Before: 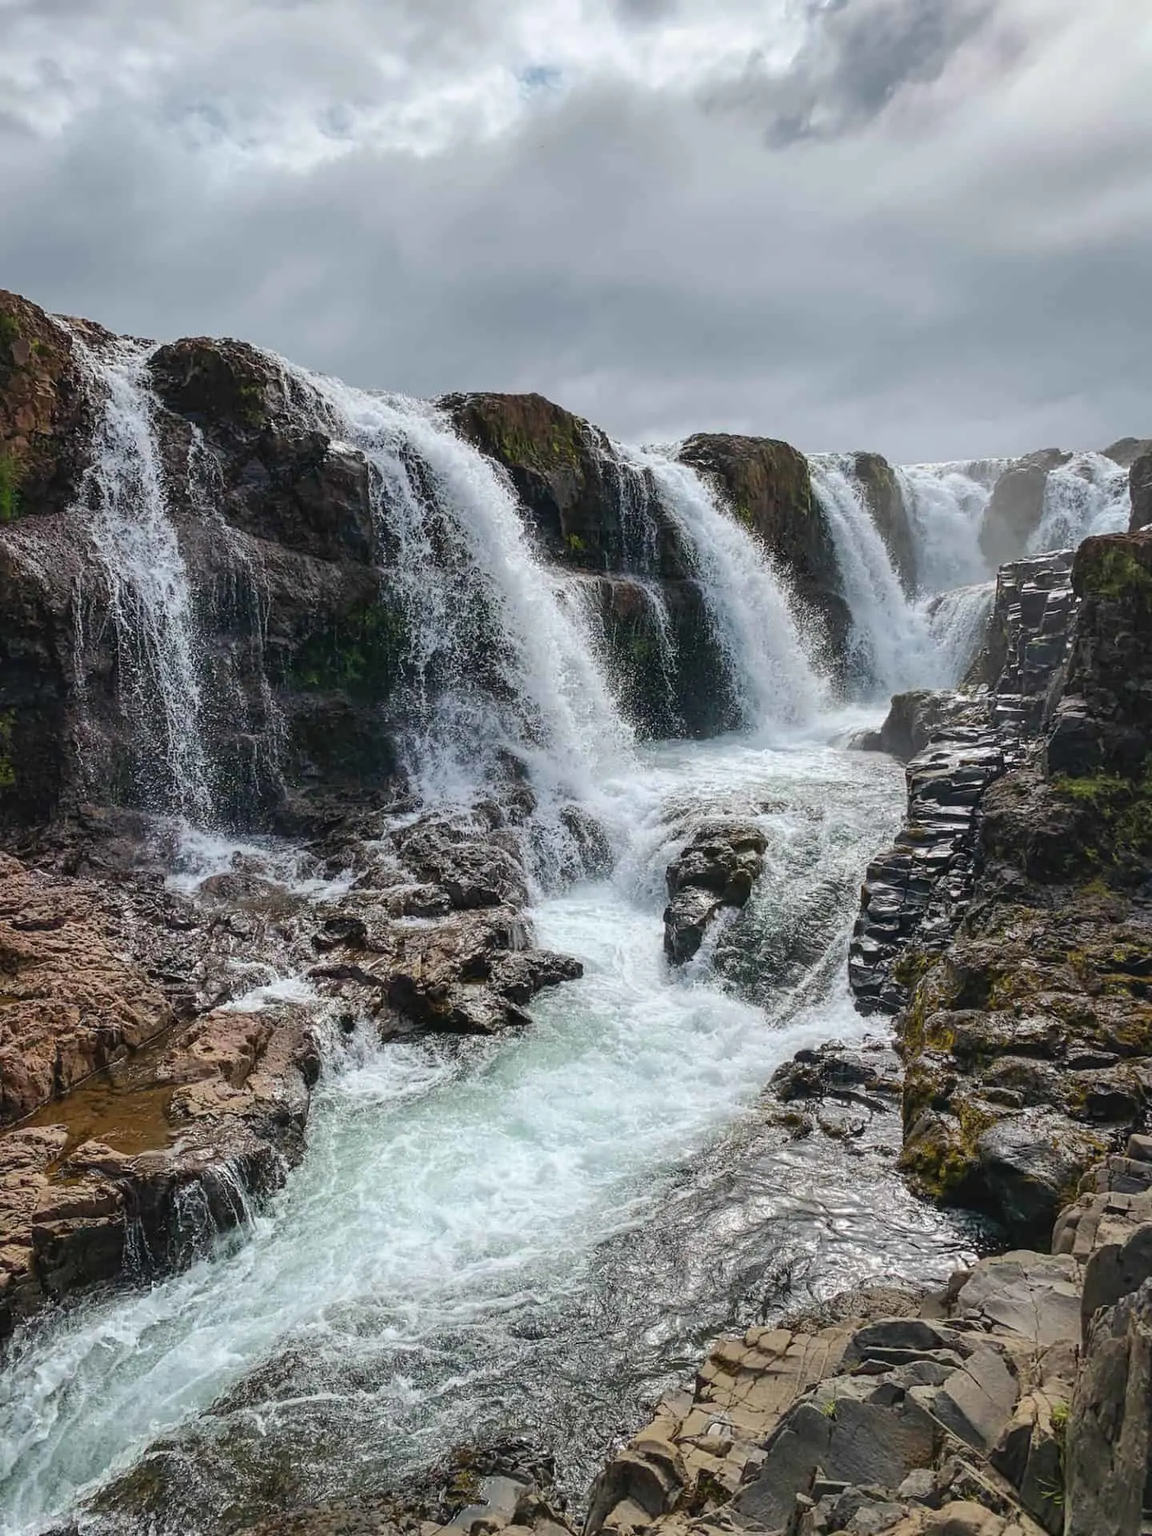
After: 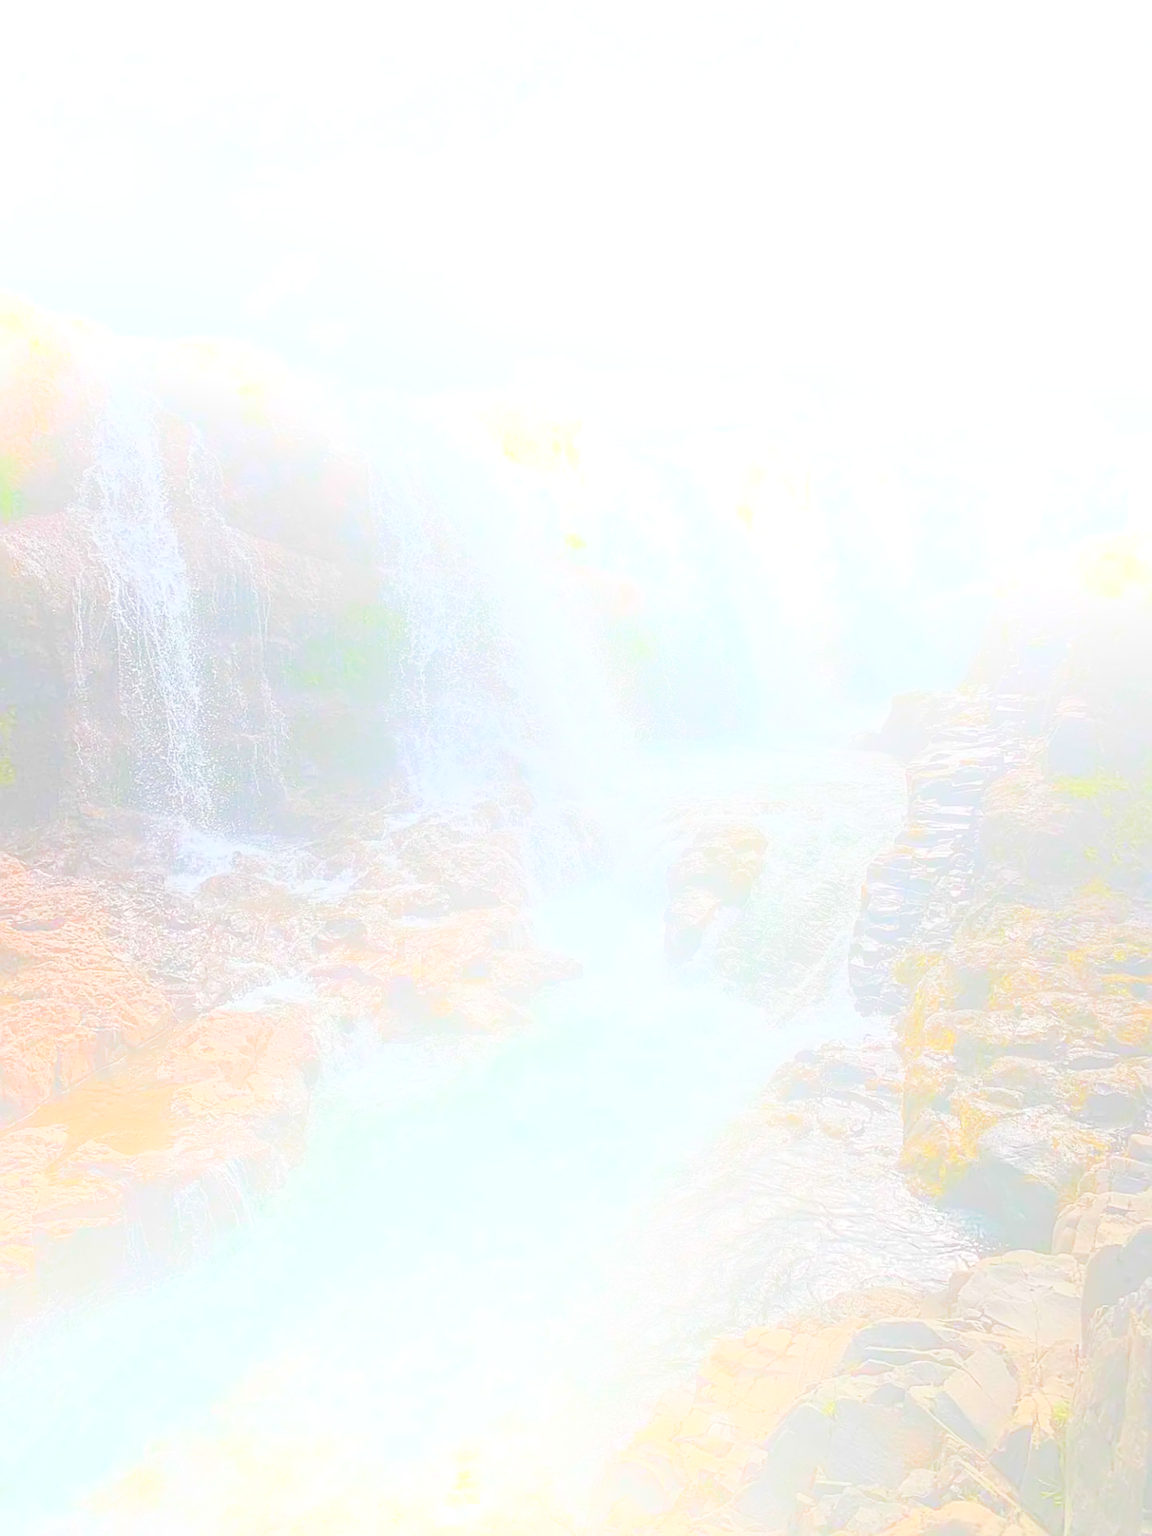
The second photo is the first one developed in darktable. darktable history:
sharpen: on, module defaults
bloom: size 85%, threshold 5%, strength 85%
rgb curve: curves: ch0 [(0, 0) (0.093, 0.159) (0.241, 0.265) (0.414, 0.42) (1, 1)], compensate middle gray true, preserve colors basic power
